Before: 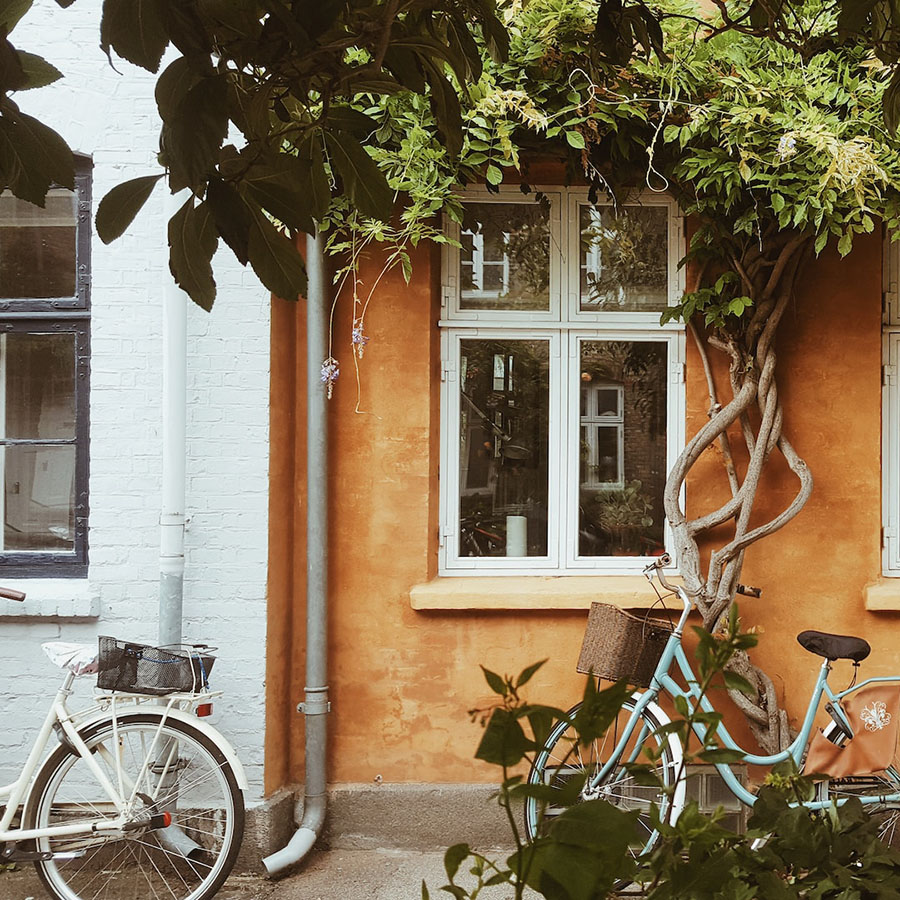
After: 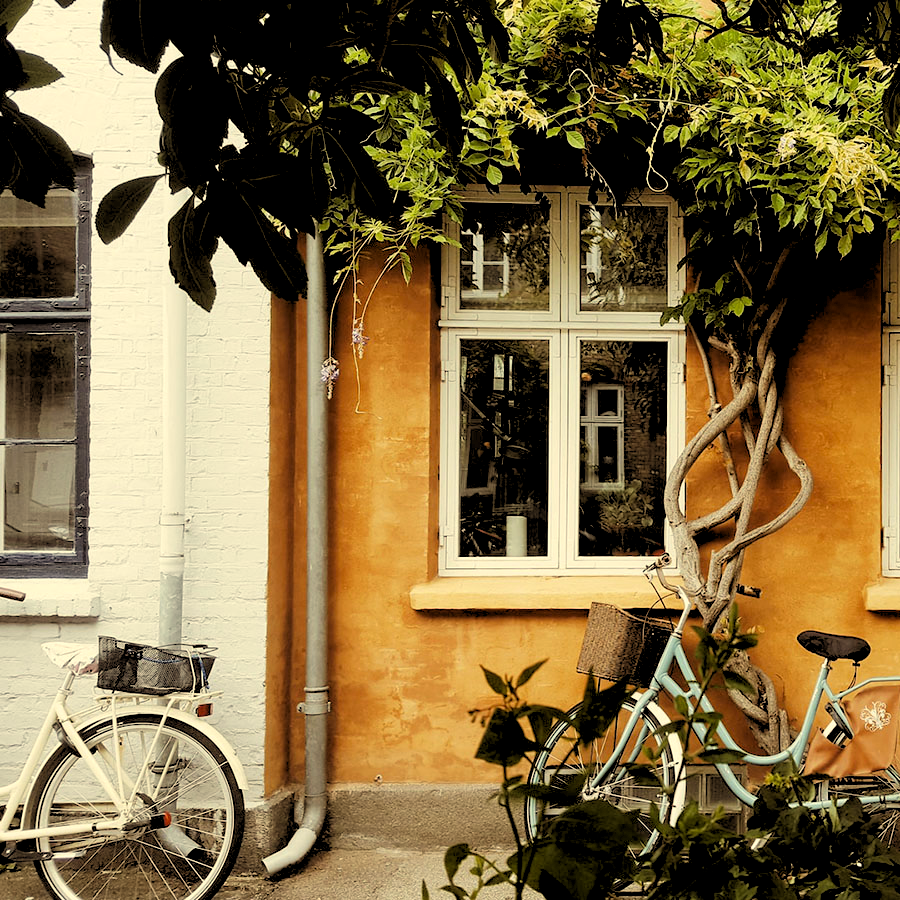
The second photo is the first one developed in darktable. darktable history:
rgb levels: levels [[0.029, 0.461, 0.922], [0, 0.5, 1], [0, 0.5, 1]]
color correction: highlights a* 2.72, highlights b* 22.8
